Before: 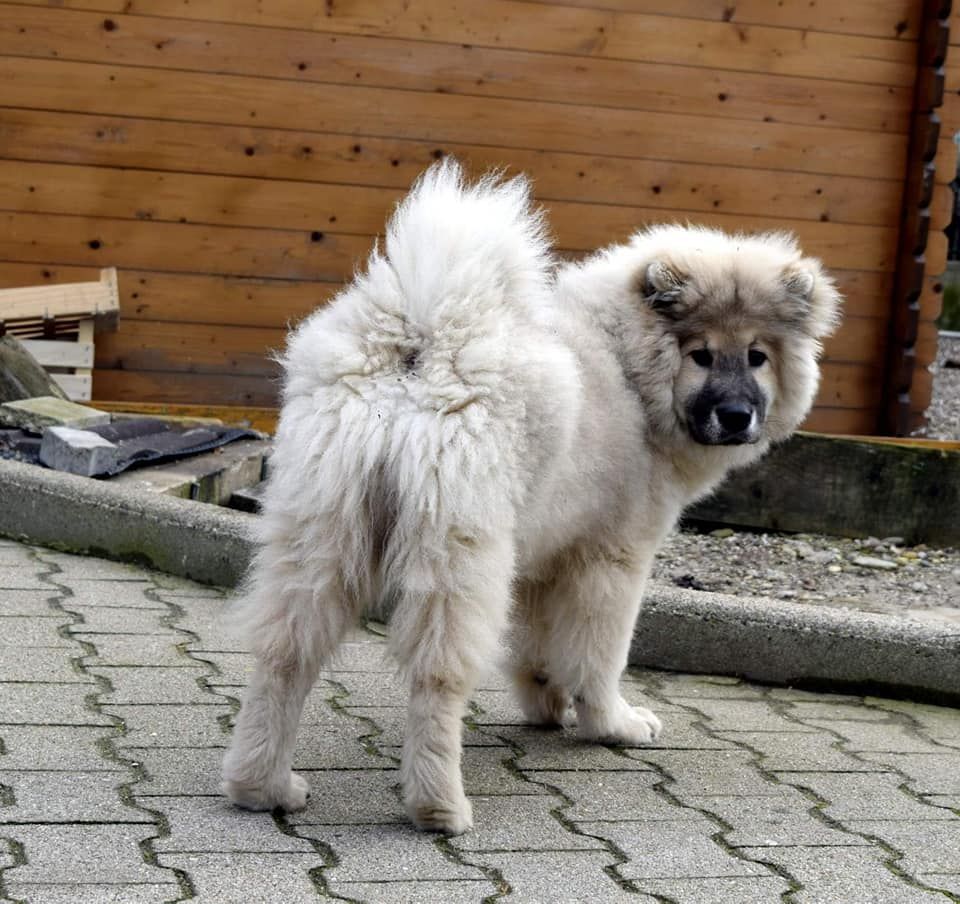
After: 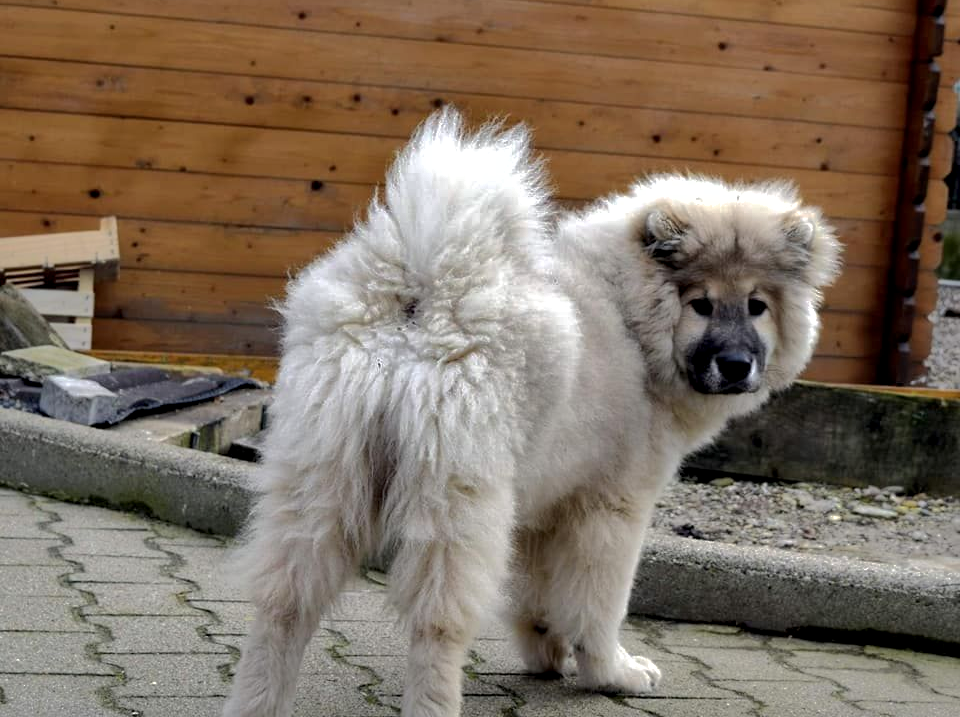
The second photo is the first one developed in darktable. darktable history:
shadows and highlights: shadows 25, highlights -70
crop and rotate: top 5.667%, bottom 14.937%
contrast equalizer: octaves 7, y [[0.6 ×6], [0.55 ×6], [0 ×6], [0 ×6], [0 ×6]], mix 0.2
